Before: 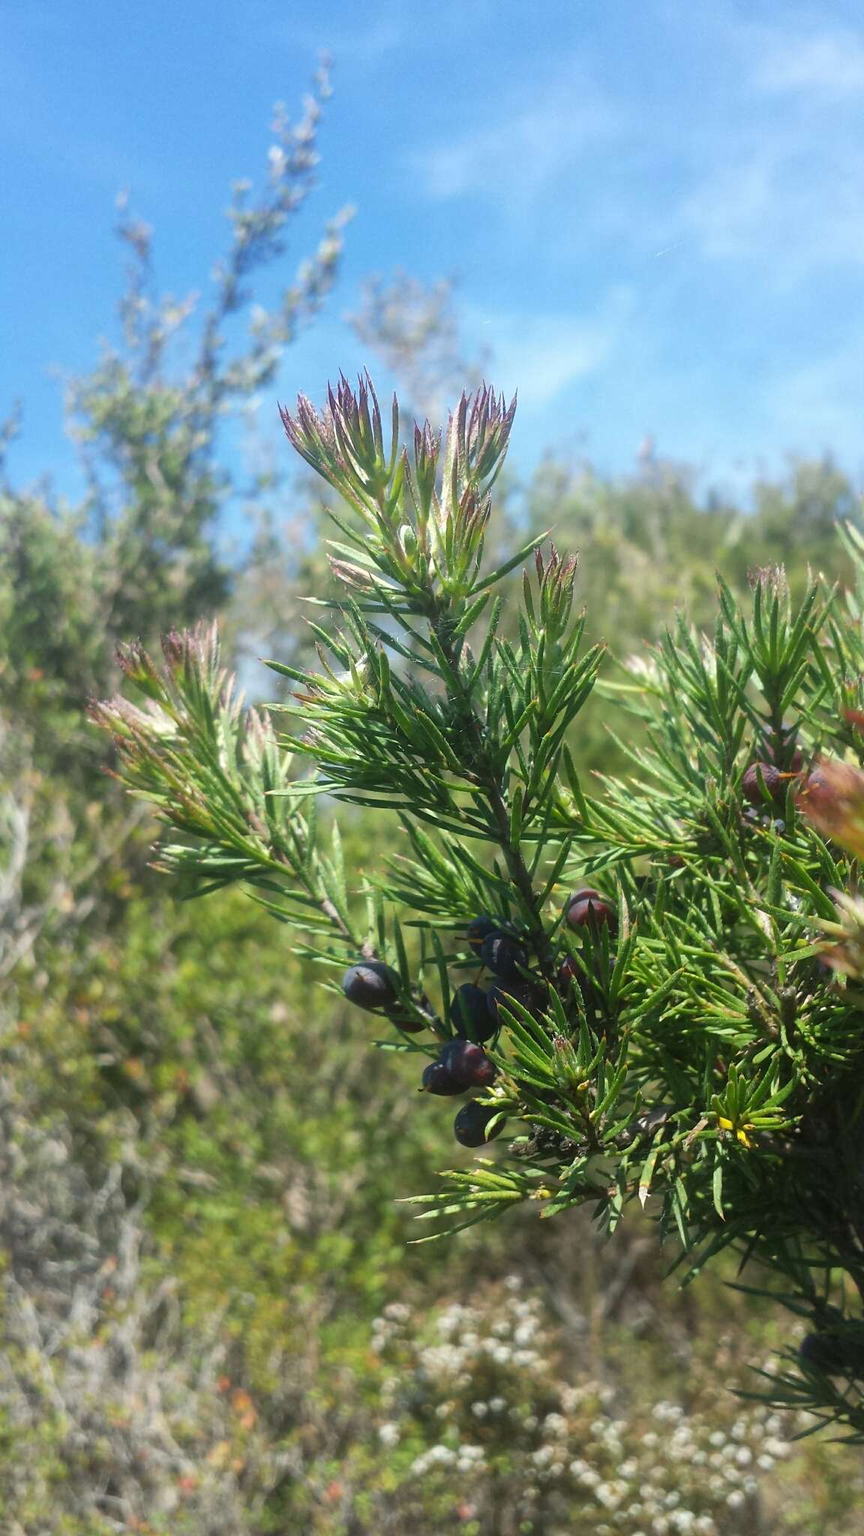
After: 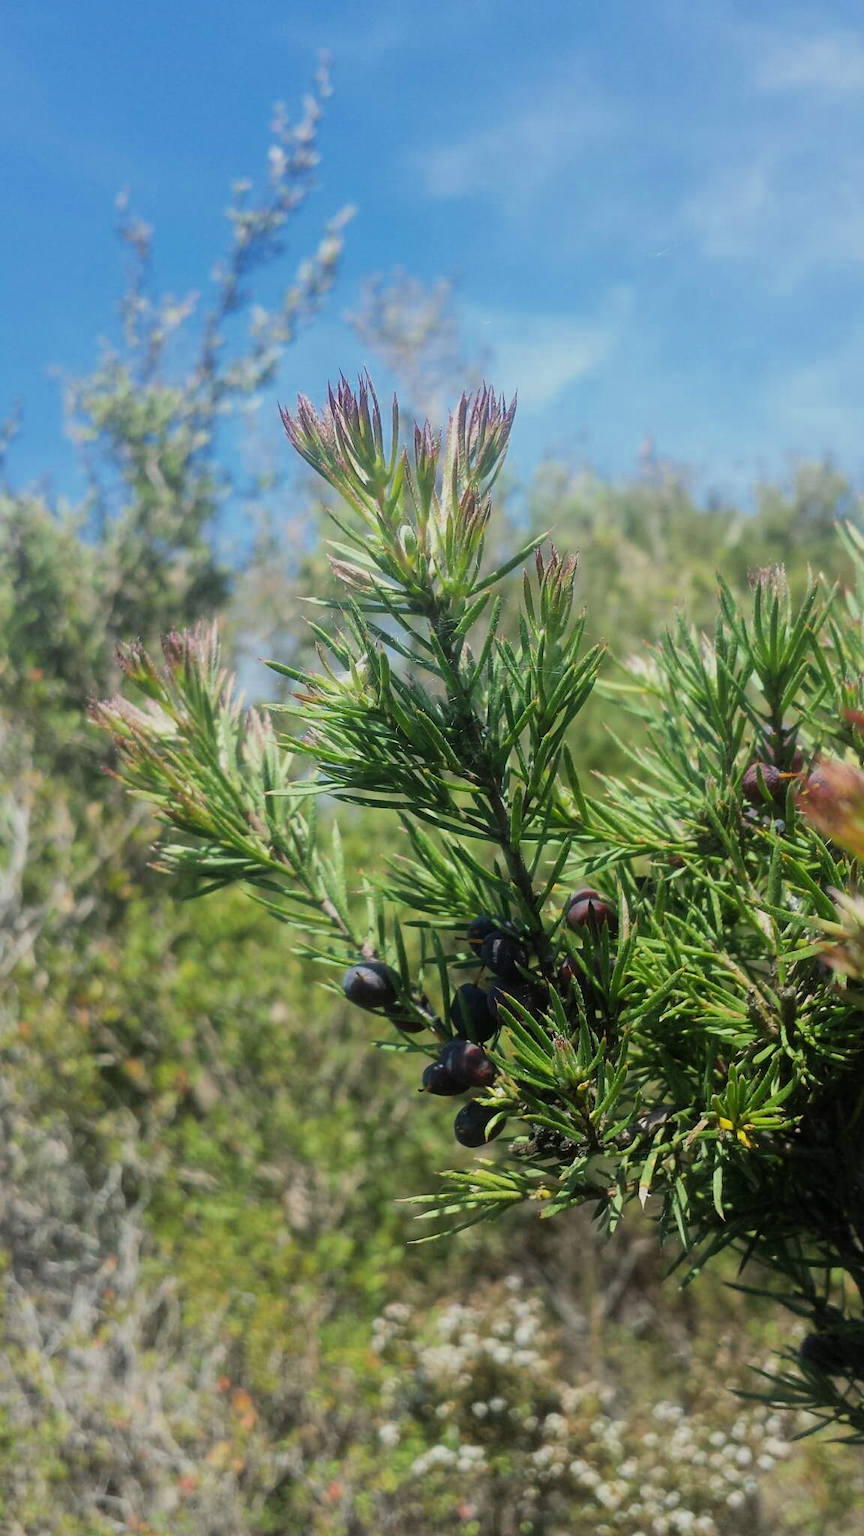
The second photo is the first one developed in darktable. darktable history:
color zones: curves: ch0 [(0, 0.5) (0.143, 0.5) (0.286, 0.5) (0.429, 0.5) (0.62, 0.489) (0.714, 0.445) (0.844, 0.496) (1, 0.5)]; ch1 [(0, 0.5) (0.143, 0.5) (0.286, 0.5) (0.429, 0.5) (0.571, 0.5) (0.714, 0.523) (0.857, 0.5) (1, 0.5)]
filmic rgb: black relative exposure -7.79 EV, white relative exposure 4.29 EV, hardness 3.88, color science v6 (2022)
